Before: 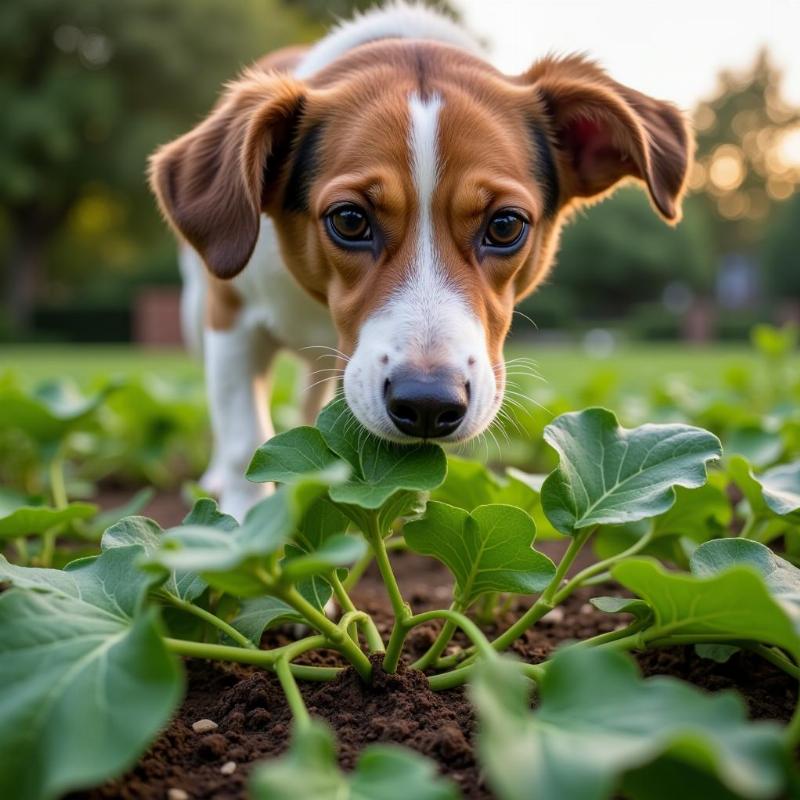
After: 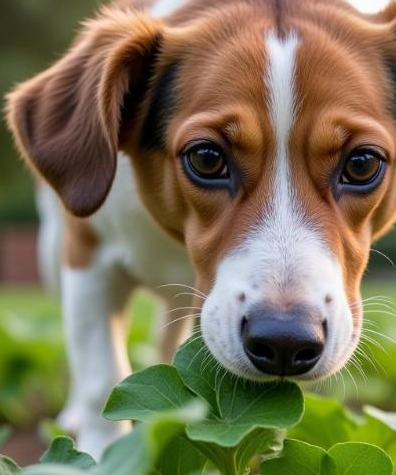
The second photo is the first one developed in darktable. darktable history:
crop: left 17.889%, top 7.86%, right 32.58%, bottom 32.686%
